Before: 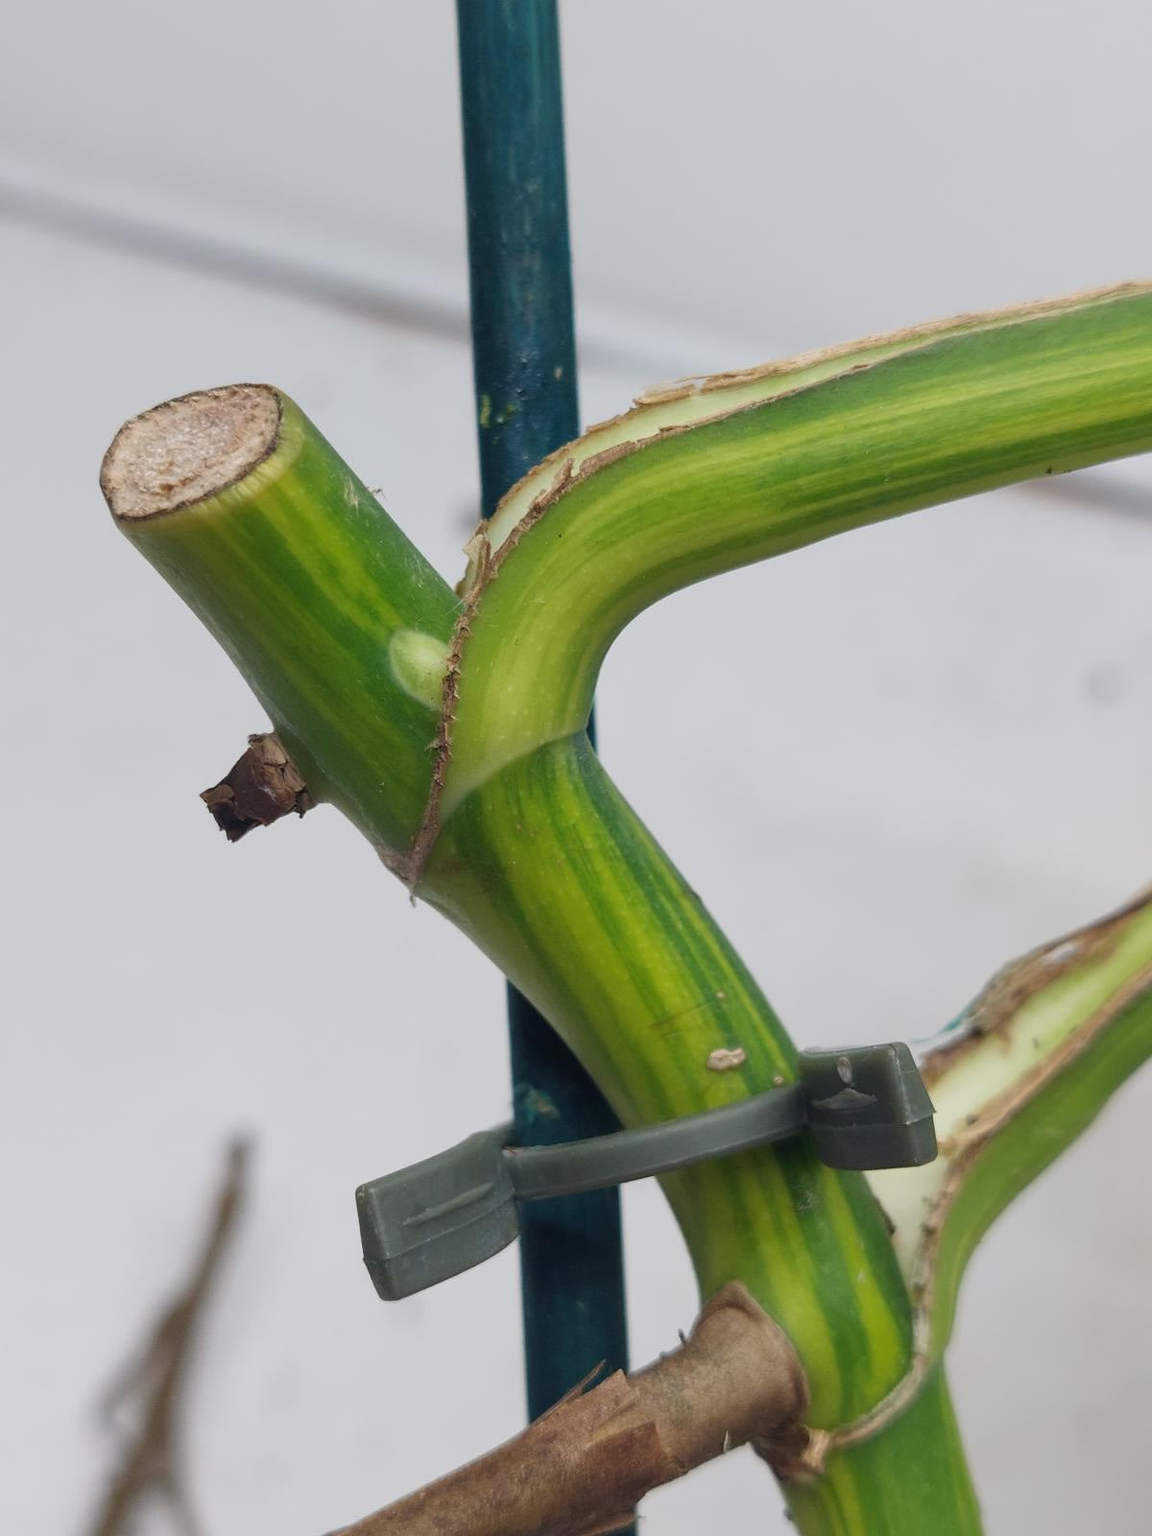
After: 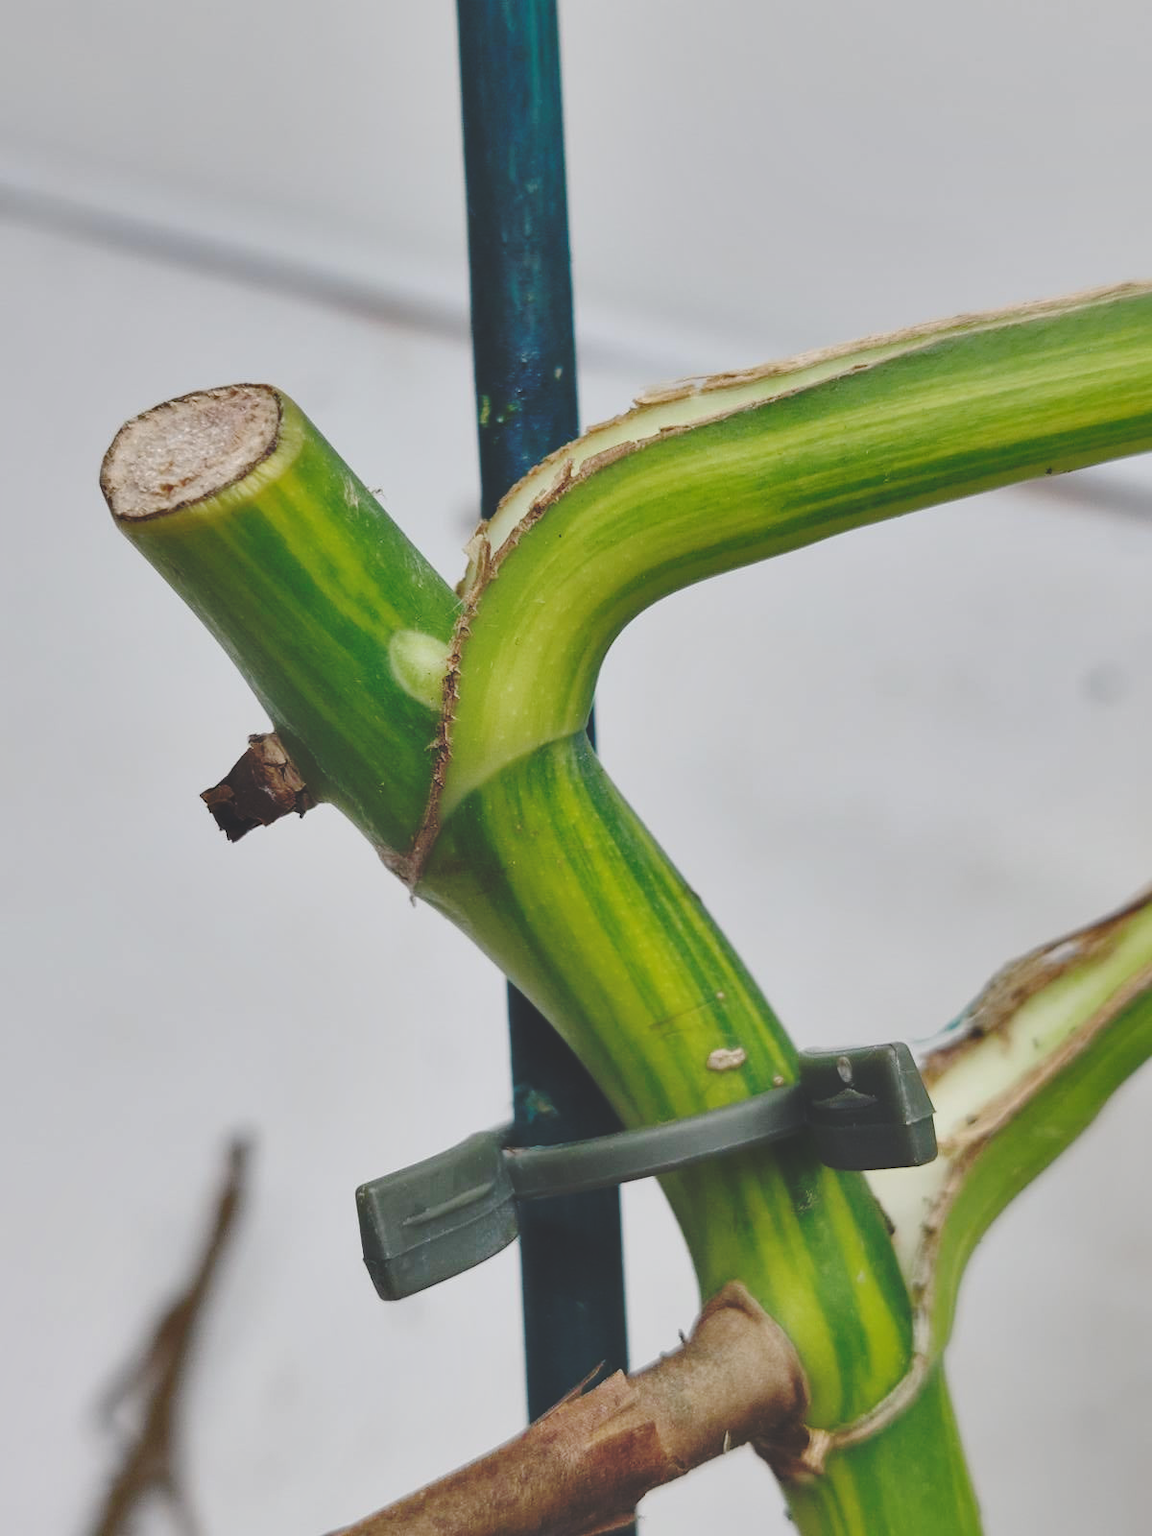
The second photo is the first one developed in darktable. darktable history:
base curve: curves: ch0 [(0, 0.024) (0.055, 0.065) (0.121, 0.166) (0.236, 0.319) (0.693, 0.726) (1, 1)], preserve colors none
shadows and highlights: shadows 4.85, soften with gaussian
